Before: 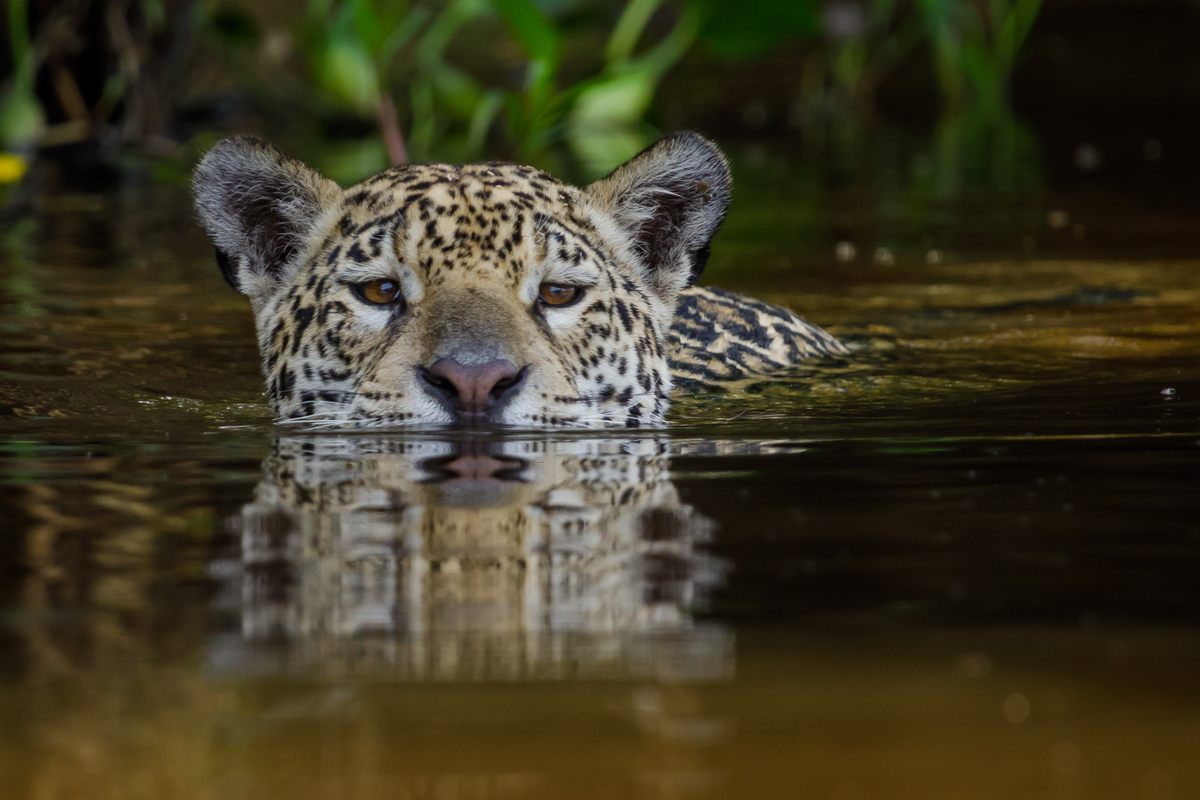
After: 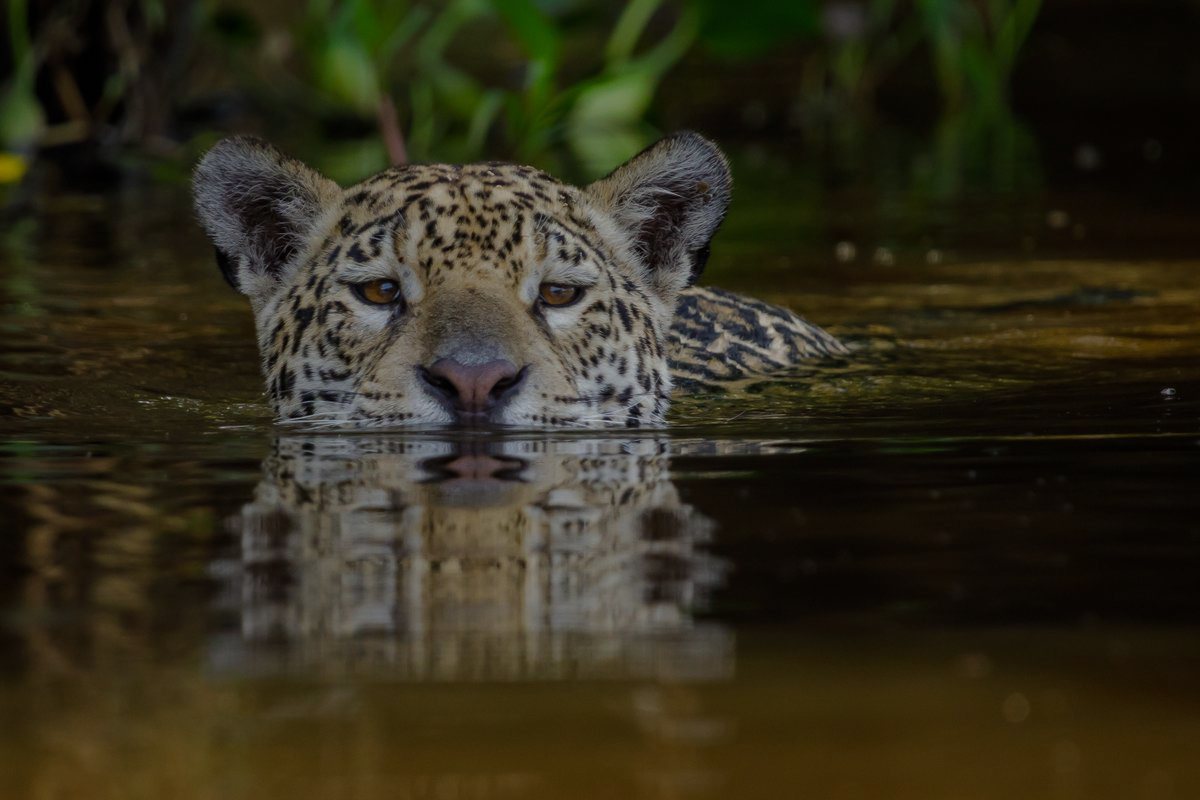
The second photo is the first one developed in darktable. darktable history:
rotate and perspective: crop left 0, crop top 0
base curve: curves: ch0 [(0, 0) (0.826, 0.587) (1, 1)]
